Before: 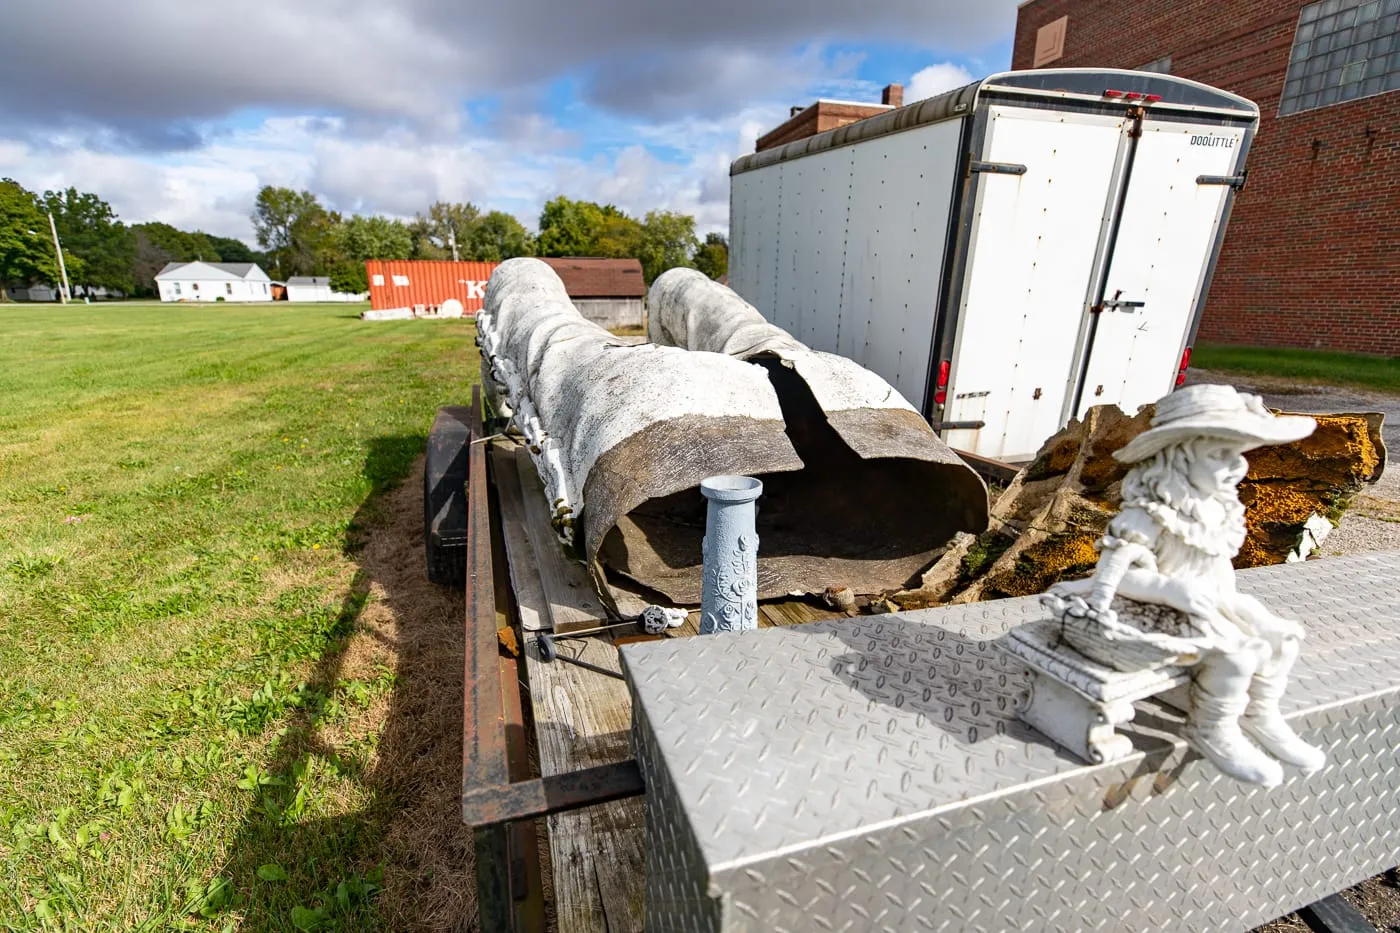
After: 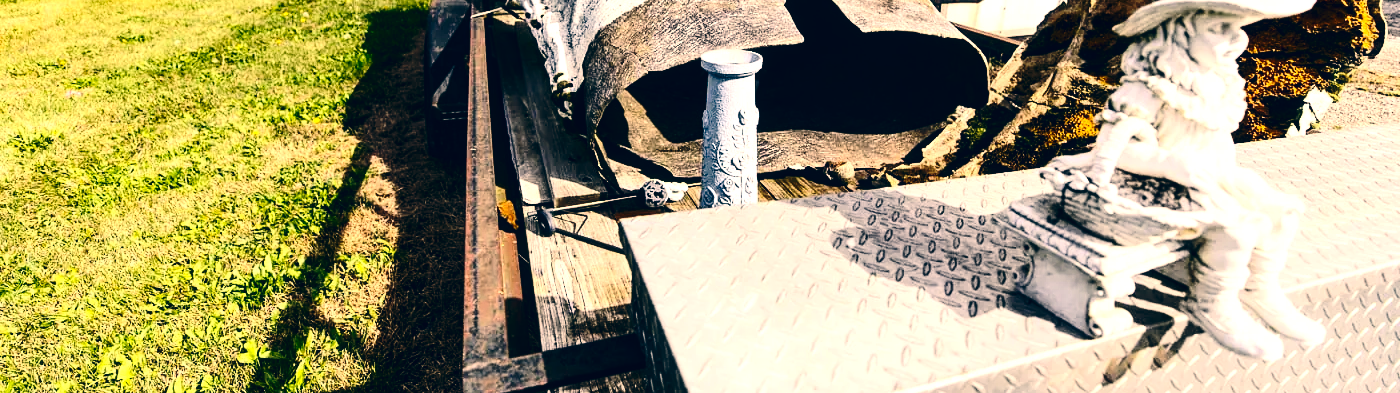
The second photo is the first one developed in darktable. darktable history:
local contrast: highlights 105%, shadows 97%, detail 119%, midtone range 0.2
contrast brightness saturation: contrast 0.276
crop: top 45.672%, bottom 12.124%
color correction: highlights a* 10.35, highlights b* 14.05, shadows a* -9.72, shadows b* -14.82
haze removal: strength -0.042, compatibility mode true, adaptive false
tone equalizer: -8 EV -0.719 EV, -7 EV -0.683 EV, -6 EV -0.616 EV, -5 EV -0.407 EV, -3 EV 0.401 EV, -2 EV 0.6 EV, -1 EV 0.677 EV, +0 EV 0.764 EV, edges refinement/feathering 500, mask exposure compensation -1.57 EV, preserve details no
base curve: curves: ch0 [(0, 0) (0.073, 0.04) (0.157, 0.139) (0.492, 0.492) (0.758, 0.758) (1, 1)], exposure shift 0.576, preserve colors none
